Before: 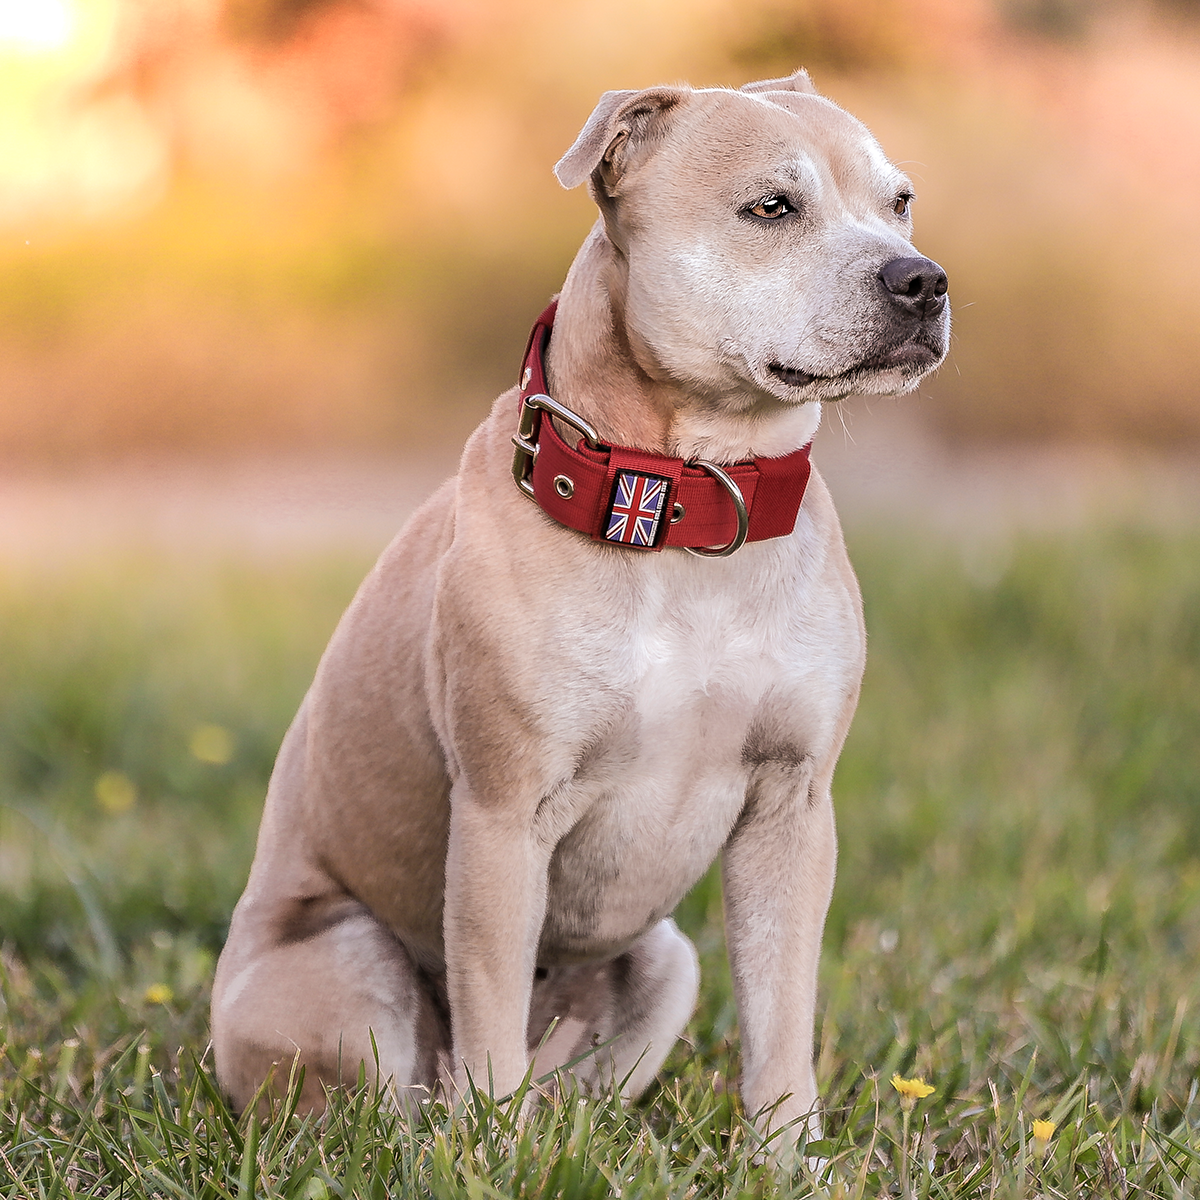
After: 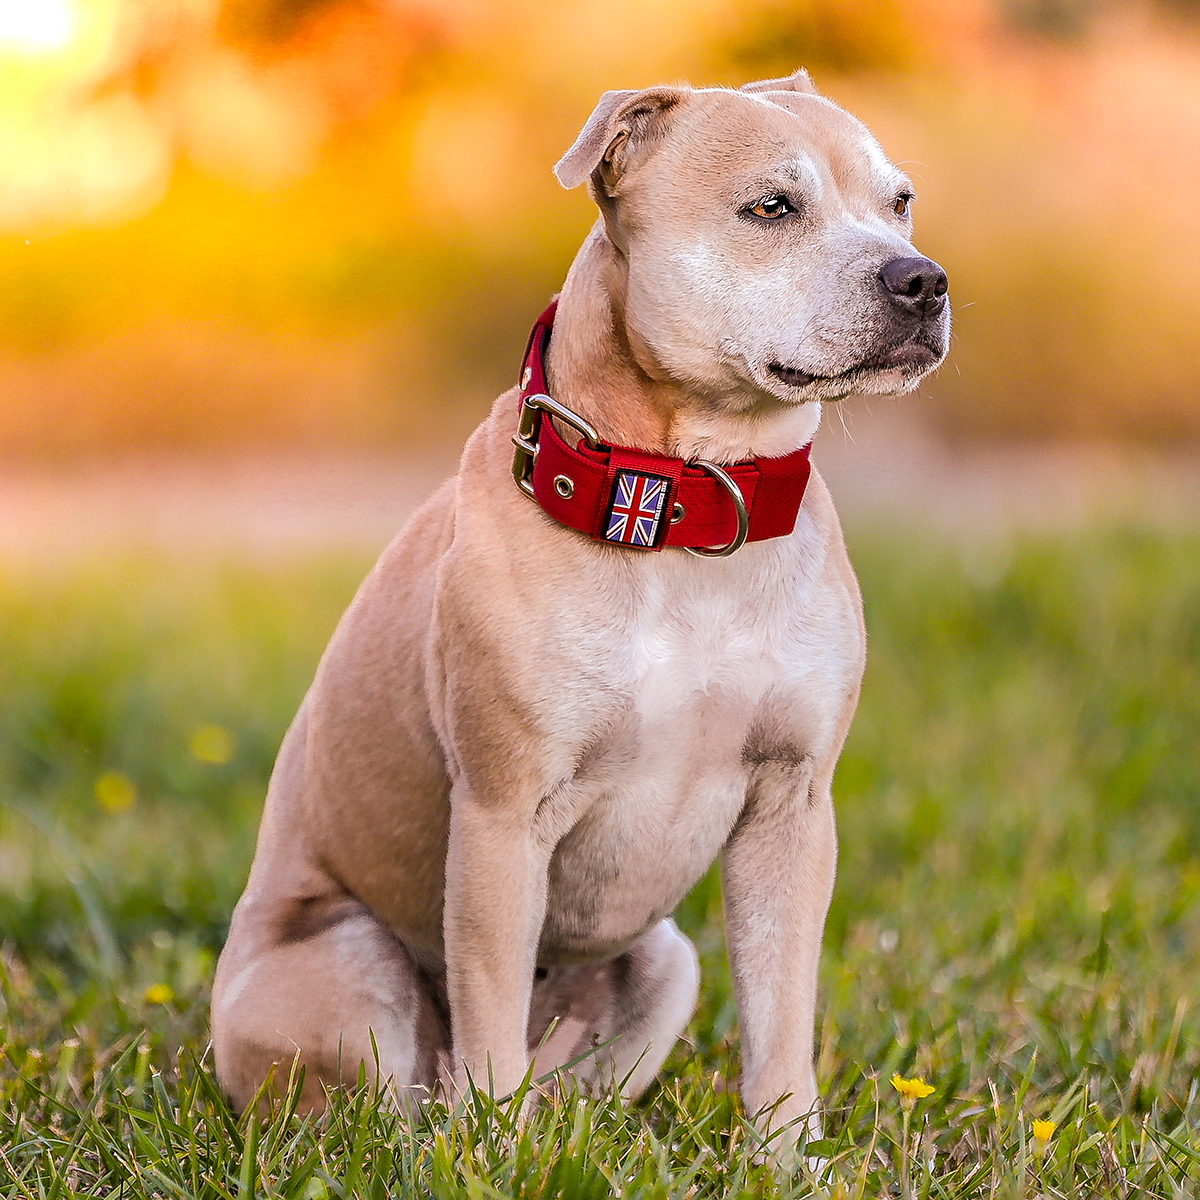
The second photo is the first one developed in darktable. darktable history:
sharpen: amount 0.2
color balance rgb: linear chroma grading › global chroma 15%, perceptual saturation grading › global saturation 30%
